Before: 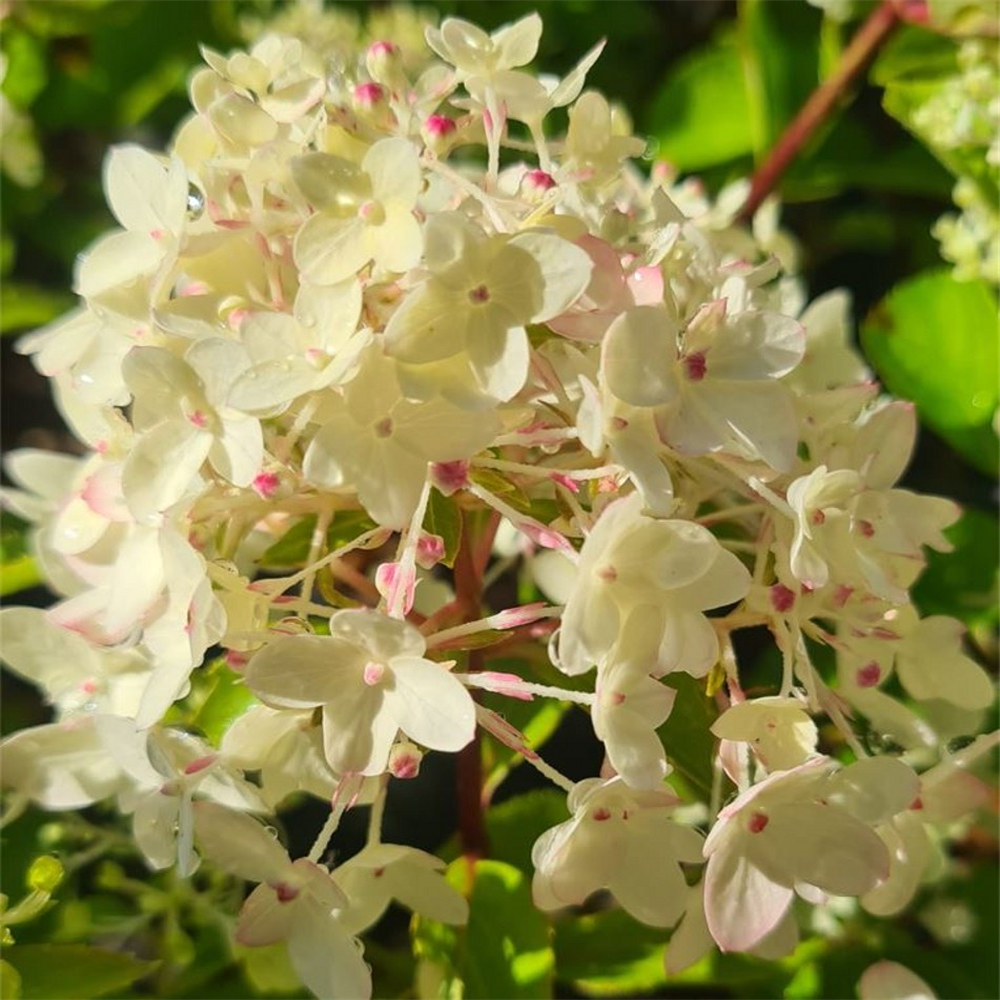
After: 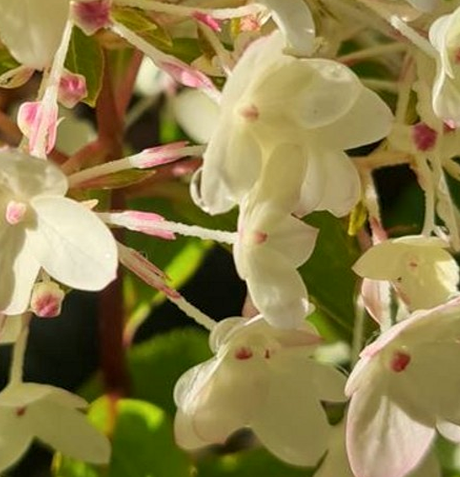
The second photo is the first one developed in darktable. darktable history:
exposure: black level correction 0.001, compensate highlight preservation false
crop: left 35.851%, top 46.131%, right 18.143%, bottom 6.089%
local contrast: highlights 107%, shadows 102%, detail 120%, midtone range 0.2
